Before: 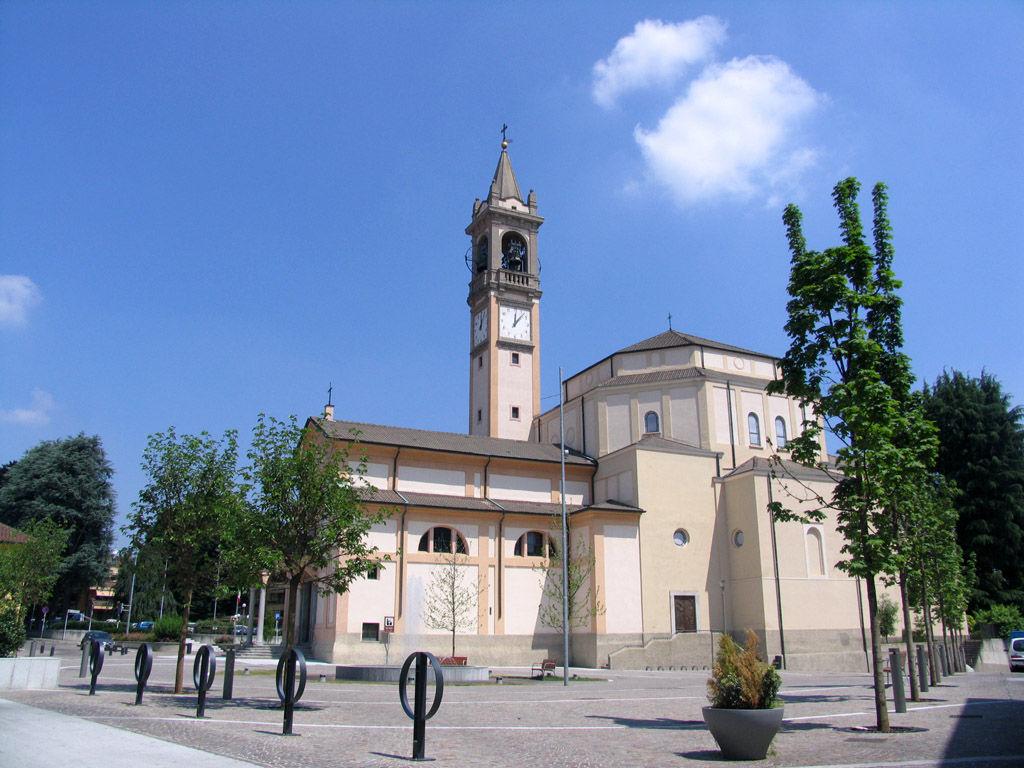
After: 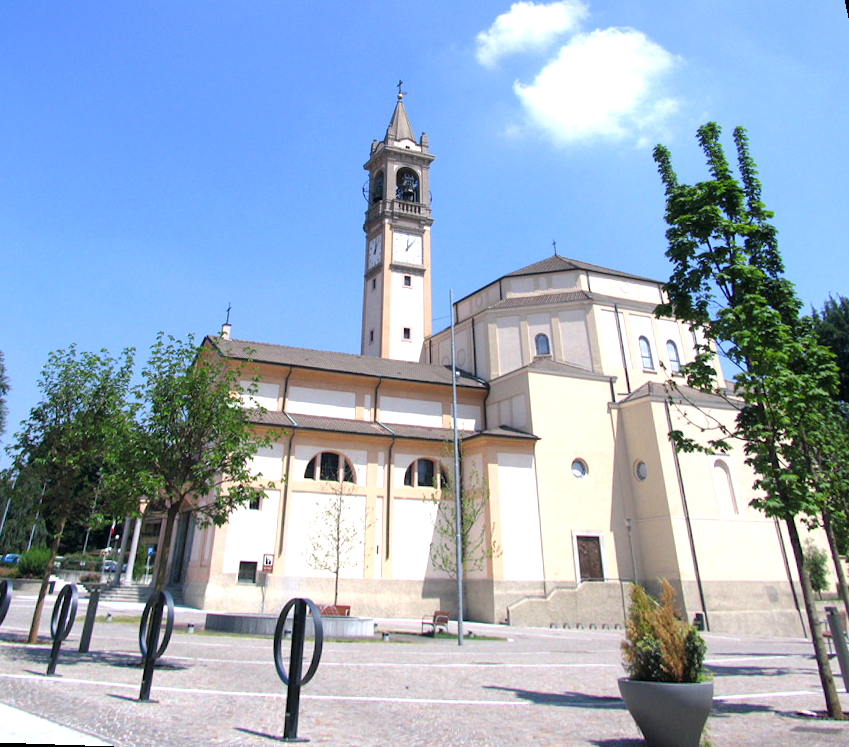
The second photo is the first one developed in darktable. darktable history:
rotate and perspective: rotation 0.72°, lens shift (vertical) -0.352, lens shift (horizontal) -0.051, crop left 0.152, crop right 0.859, crop top 0.019, crop bottom 0.964
exposure: black level correction 0, exposure 0.7 EV, compensate exposure bias true, compensate highlight preservation false
